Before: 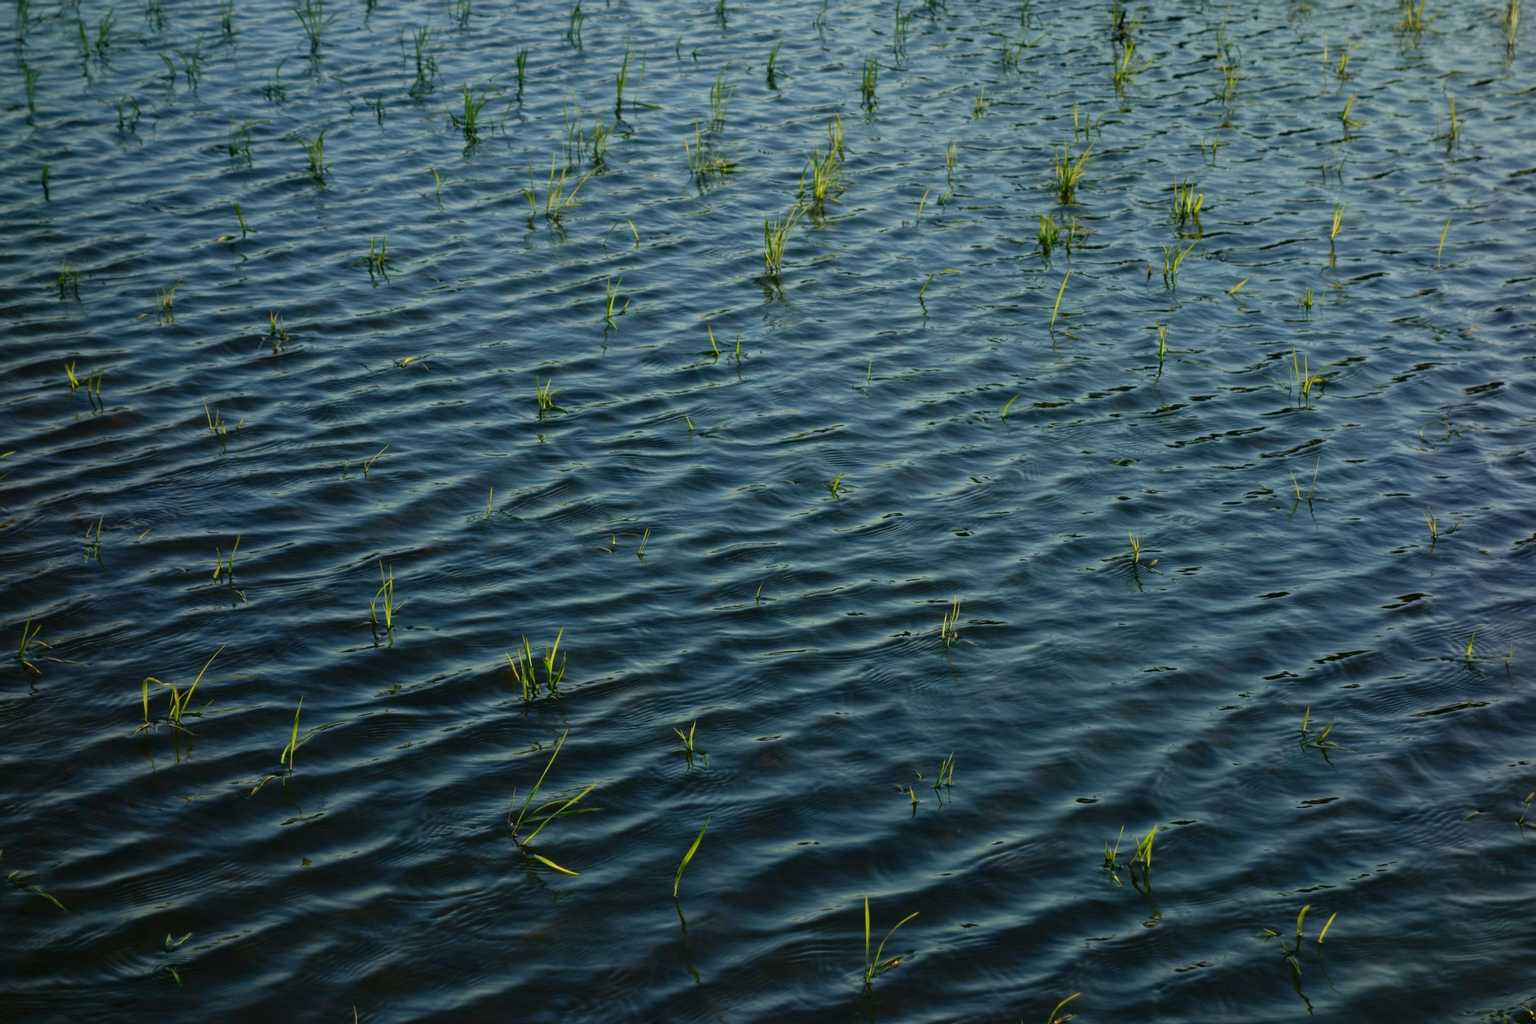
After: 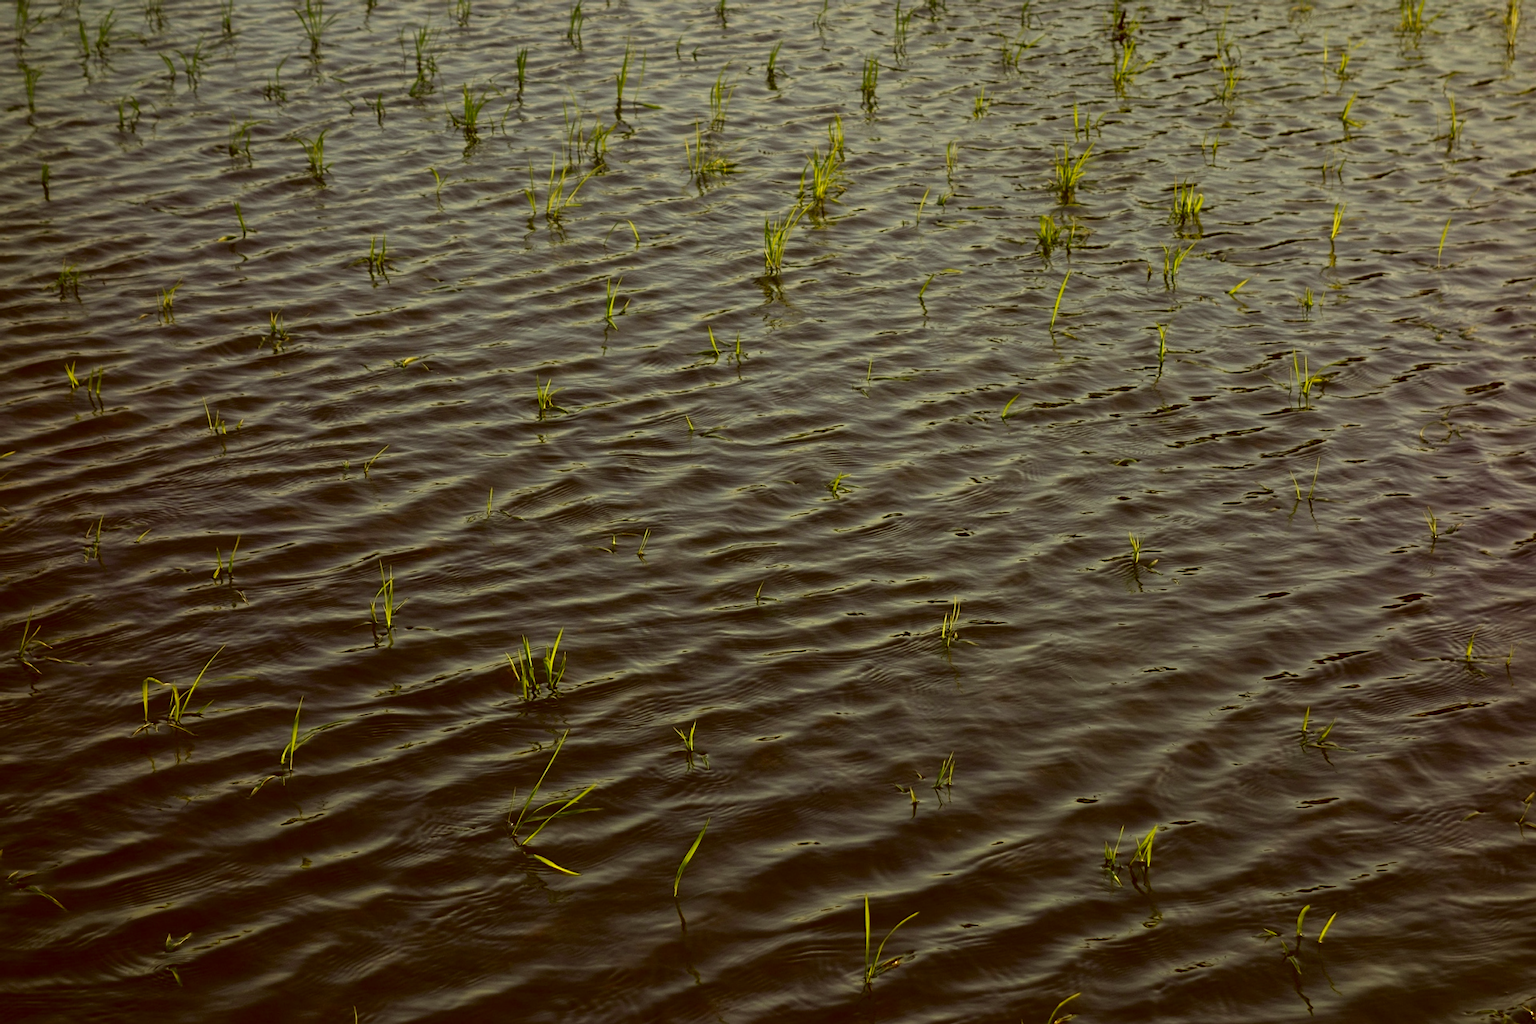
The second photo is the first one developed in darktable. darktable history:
tone equalizer: edges refinement/feathering 500, mask exposure compensation -1.57 EV, preserve details guided filter
sharpen: amount 0.208
color correction: highlights a* 1.04, highlights b* 24.84, shadows a* 15.12, shadows b* 24.38
